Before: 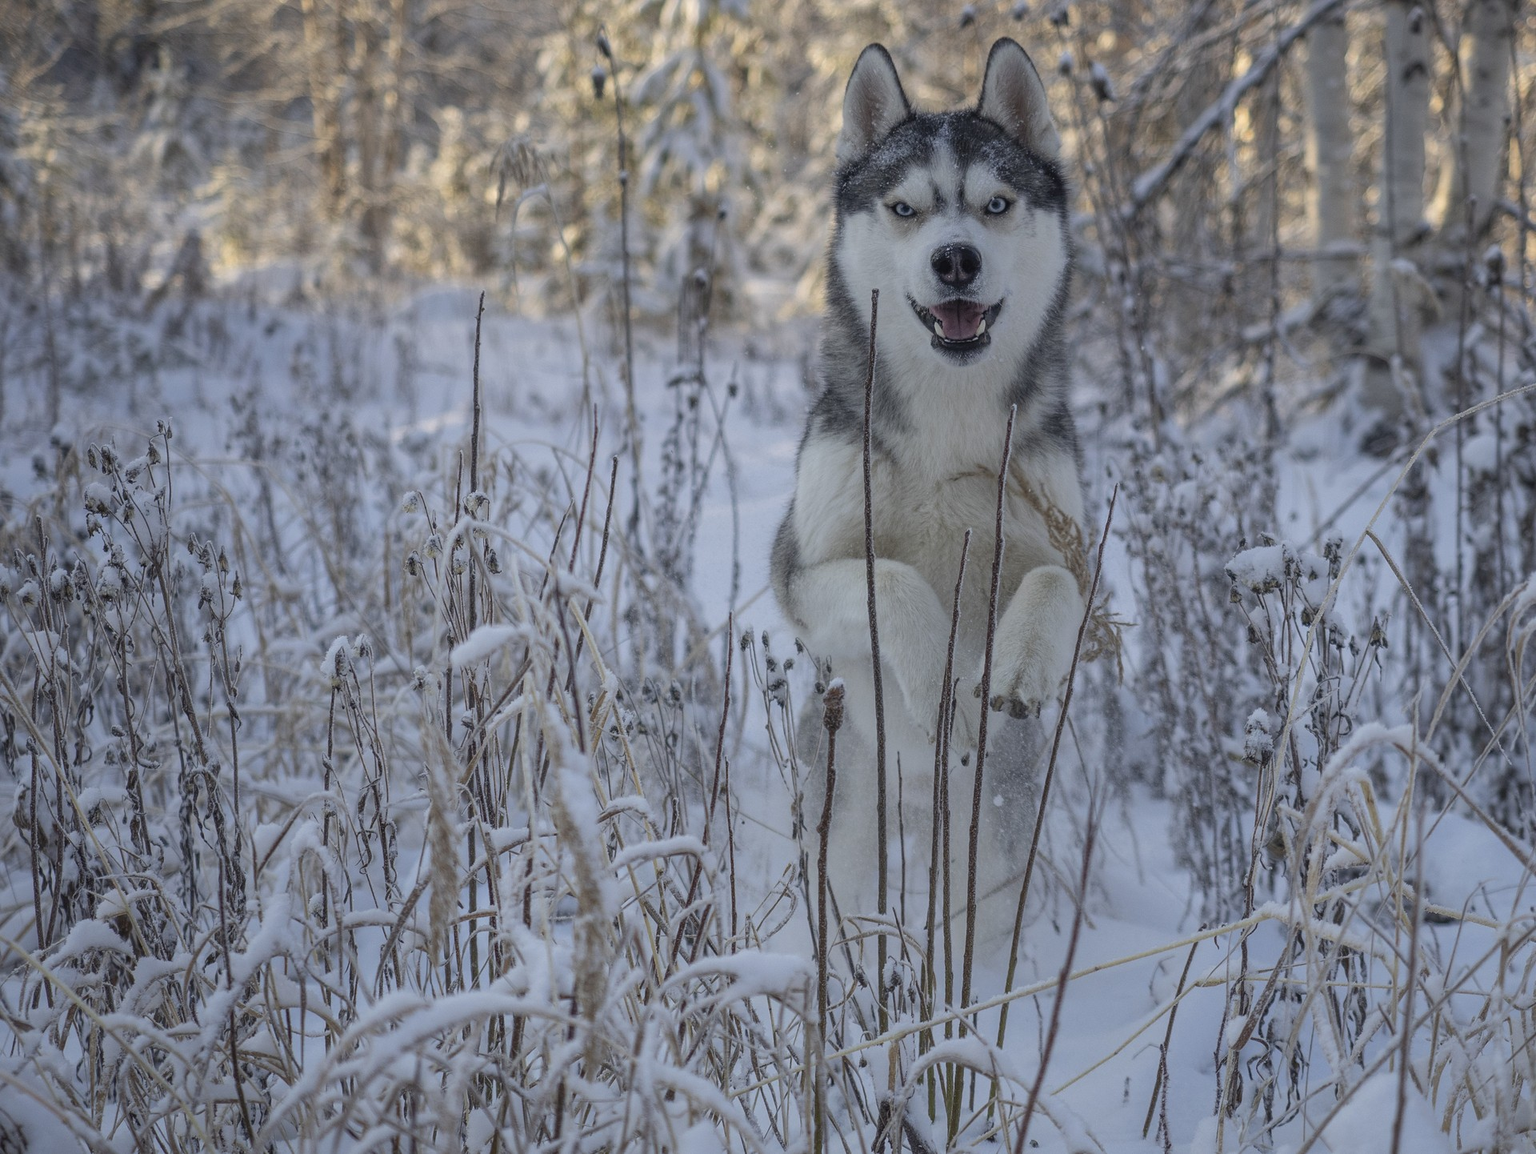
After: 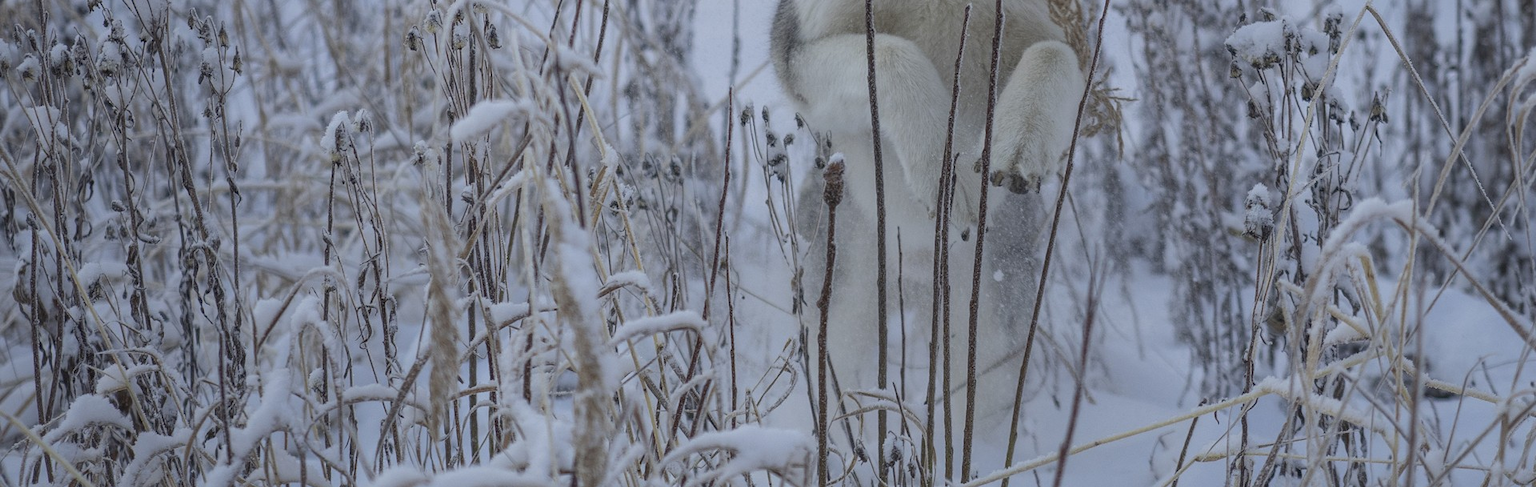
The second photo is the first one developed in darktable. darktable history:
crop: top 45.551%, bottom 12.152%
